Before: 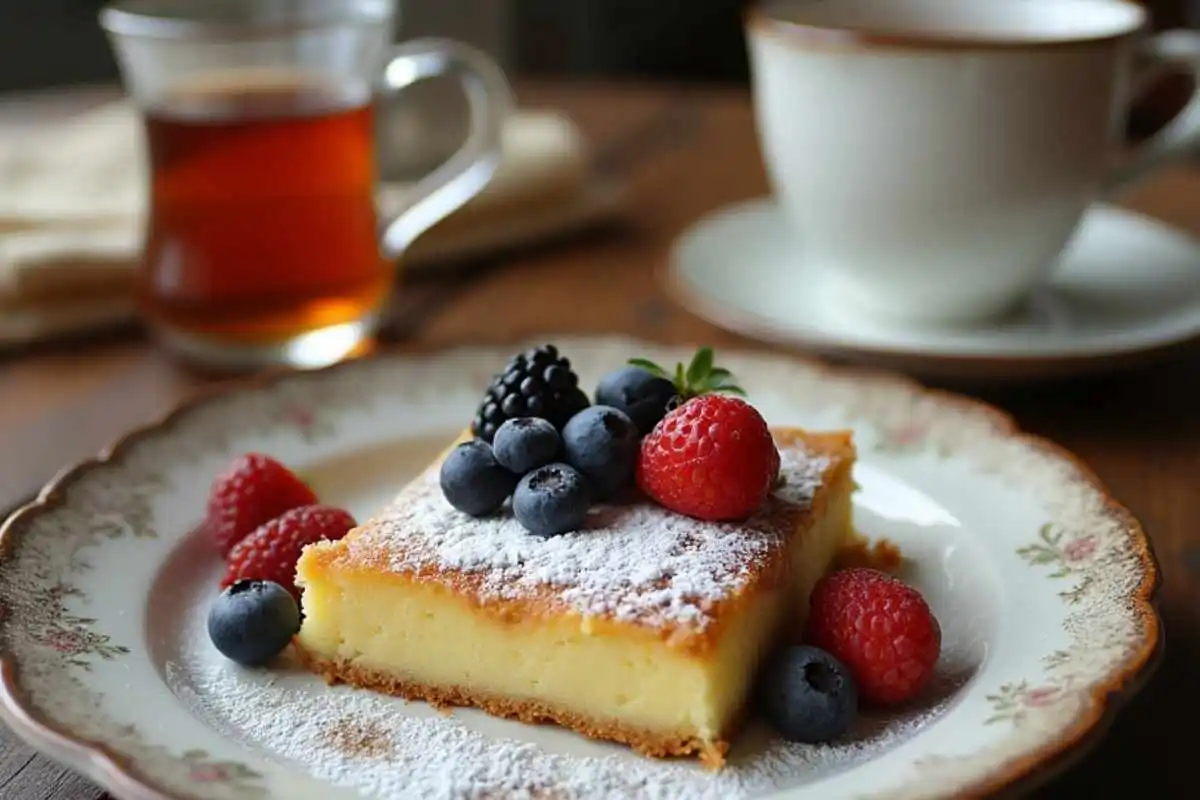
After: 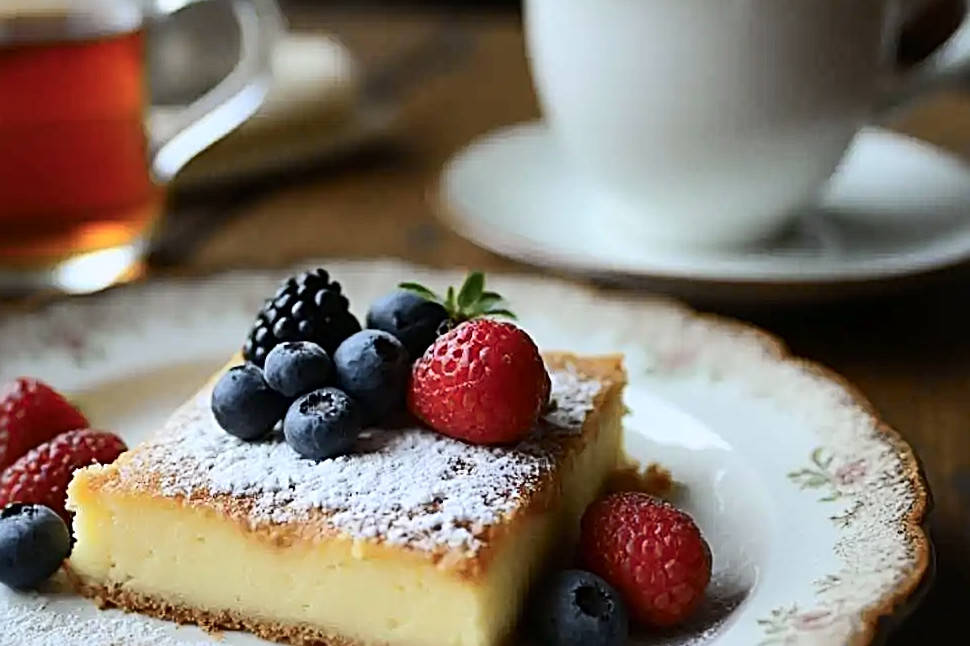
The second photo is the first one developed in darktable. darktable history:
white balance: red 0.974, blue 1.044
sharpen: radius 2.817, amount 0.715
tone curve: curves: ch0 [(0, 0) (0.078, 0.052) (0.236, 0.22) (0.427, 0.472) (0.508, 0.586) (0.654, 0.742) (0.793, 0.851) (0.994, 0.974)]; ch1 [(0, 0) (0.161, 0.092) (0.35, 0.33) (0.392, 0.392) (0.456, 0.456) (0.505, 0.502) (0.537, 0.518) (0.553, 0.534) (0.602, 0.579) (0.718, 0.718) (1, 1)]; ch2 [(0, 0) (0.346, 0.362) (0.411, 0.412) (0.502, 0.502) (0.531, 0.521) (0.586, 0.59) (0.621, 0.604) (1, 1)], color space Lab, independent channels, preserve colors none
crop: left 19.159%, top 9.58%, bottom 9.58%
